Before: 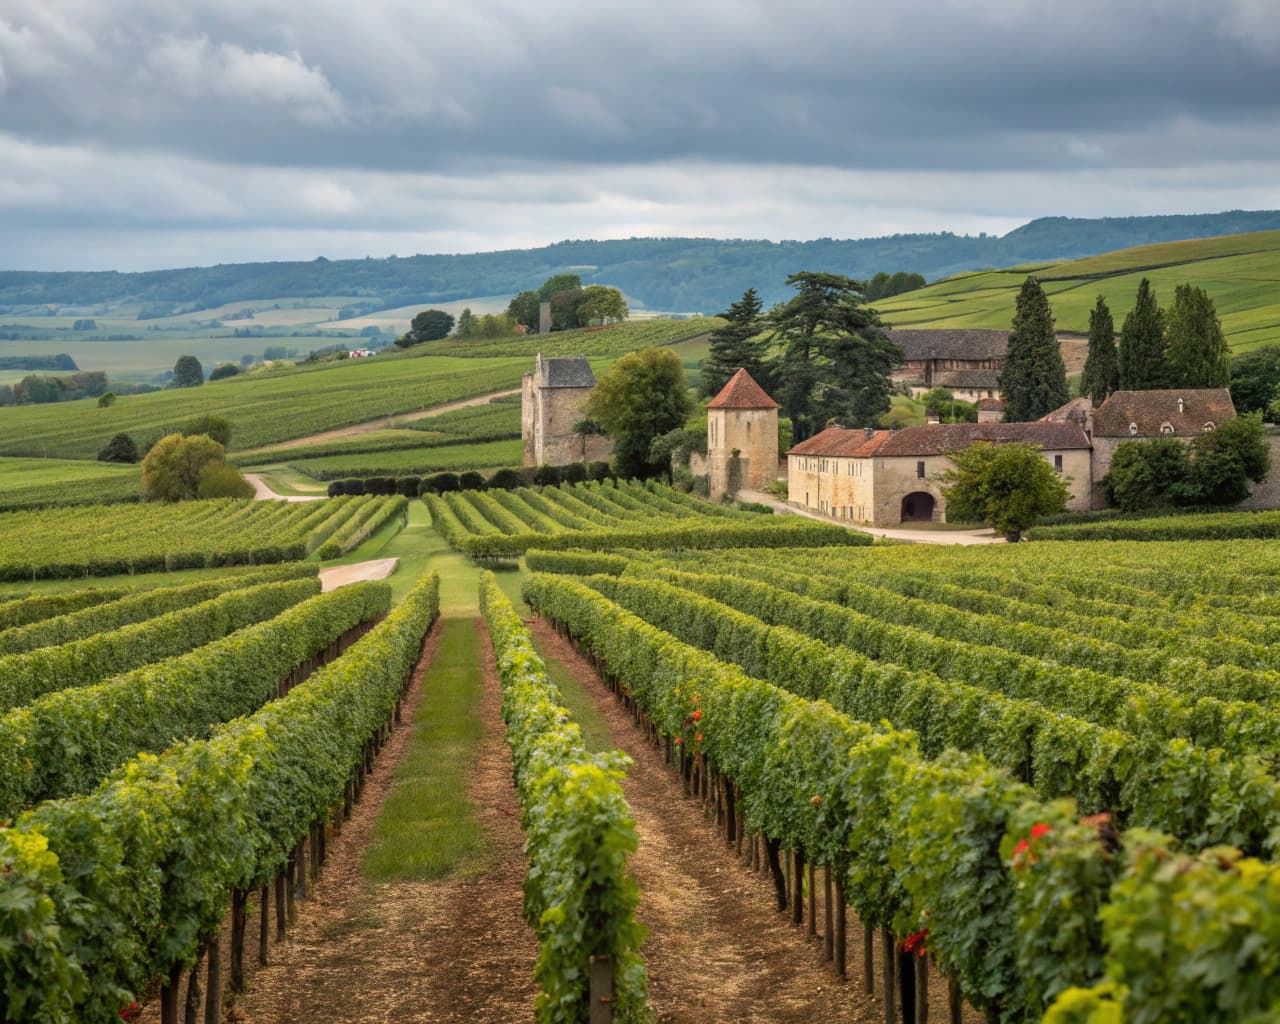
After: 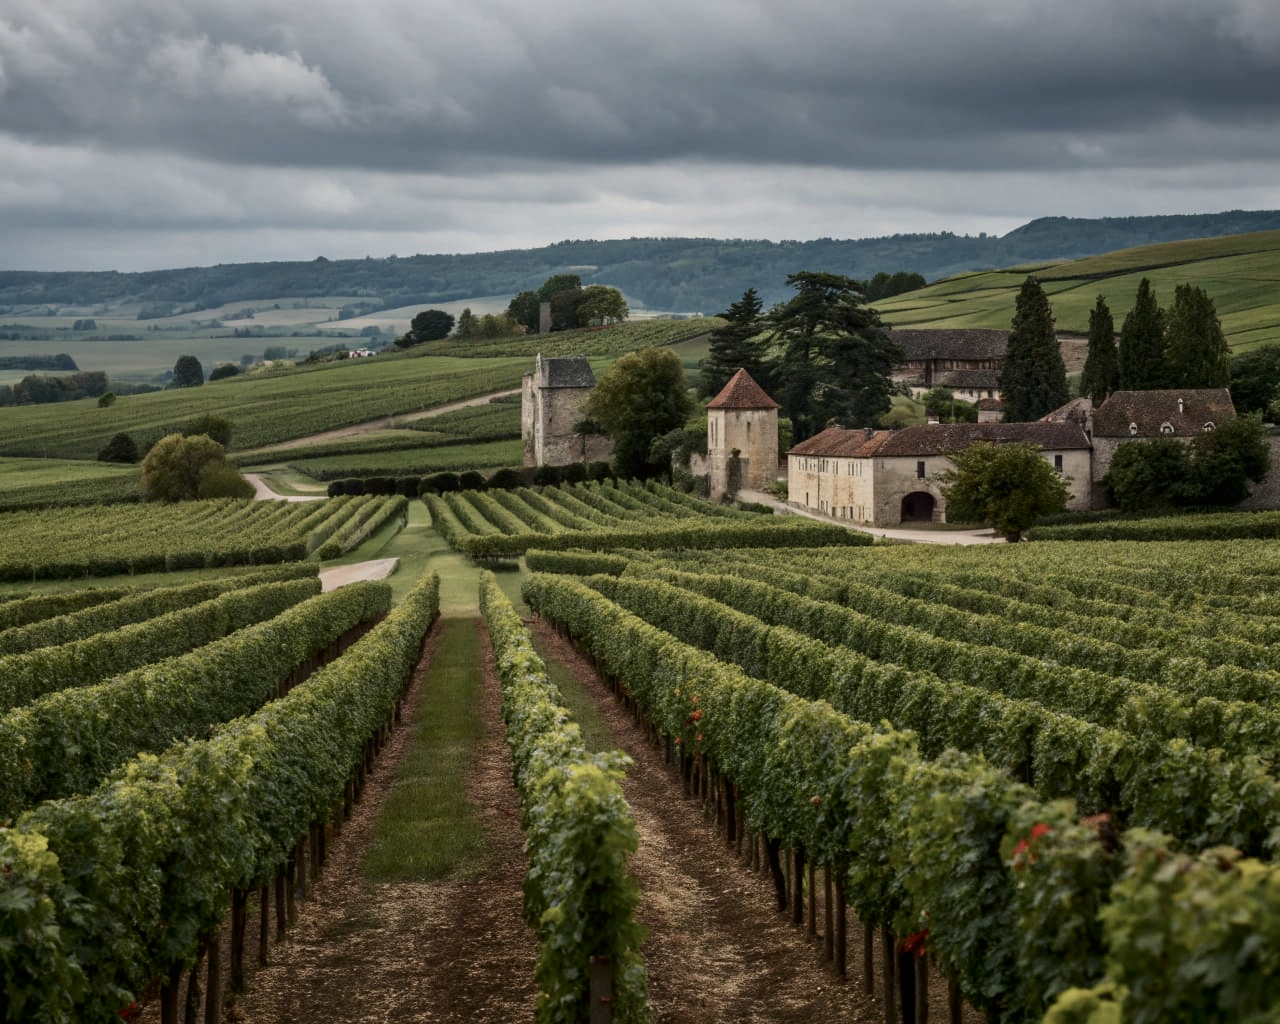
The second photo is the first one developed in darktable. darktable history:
contrast brightness saturation: contrast 0.25, saturation -0.31
exposure: black level correction 0, exposure -0.766 EV, compensate highlight preservation false
